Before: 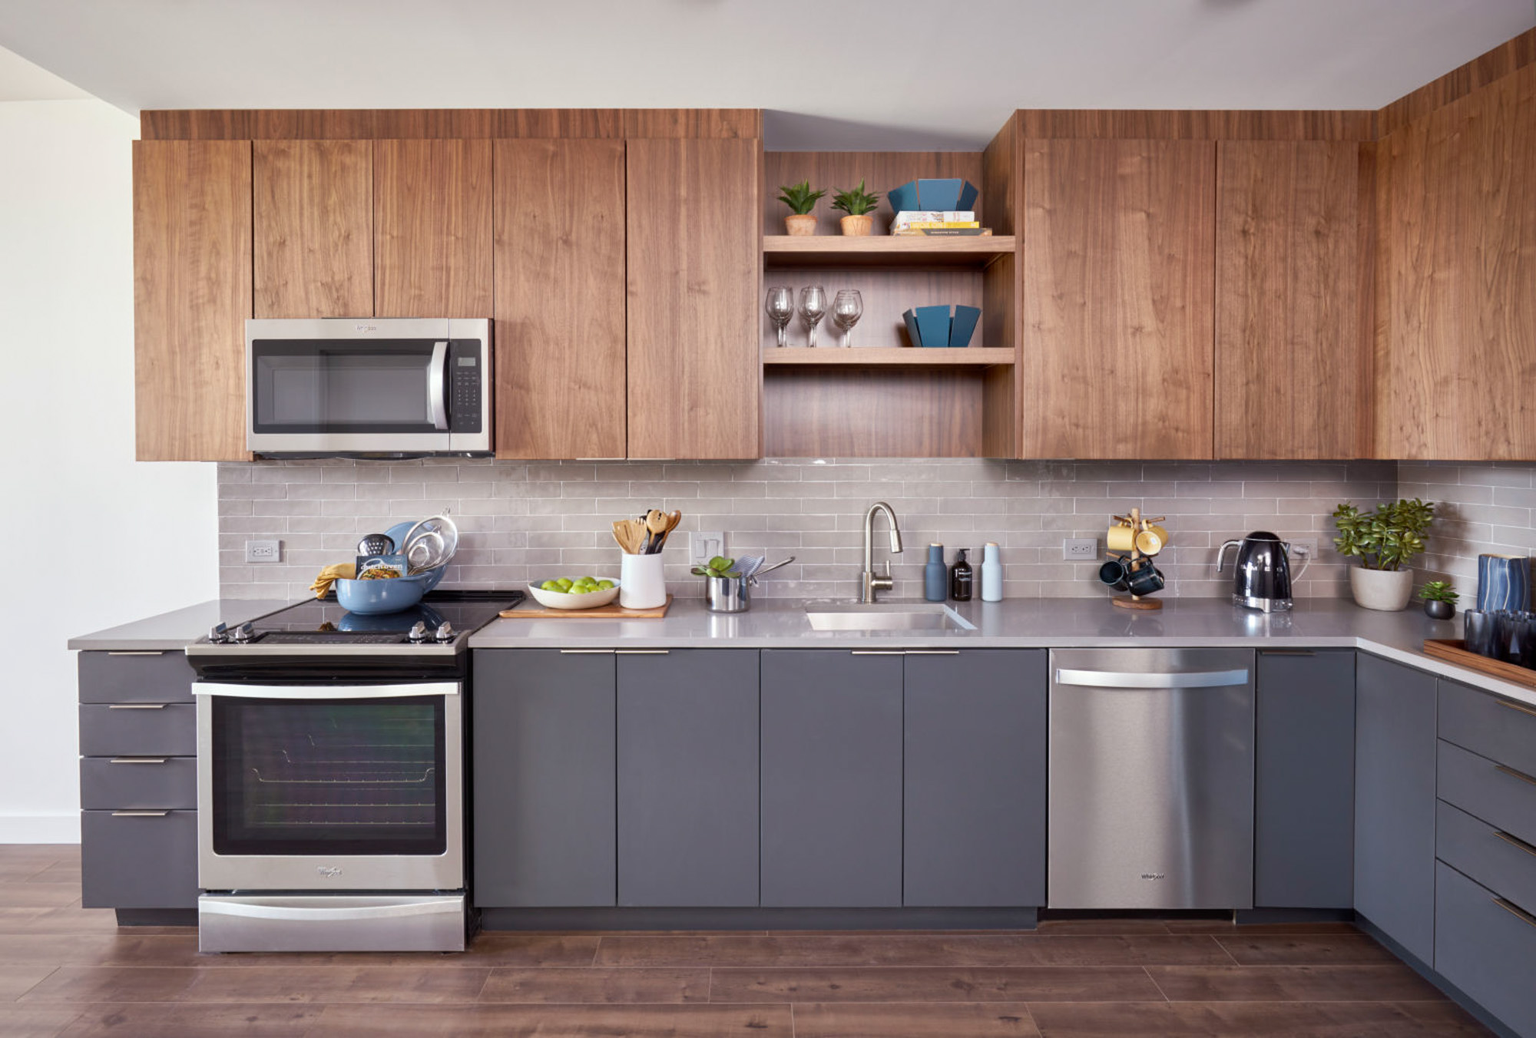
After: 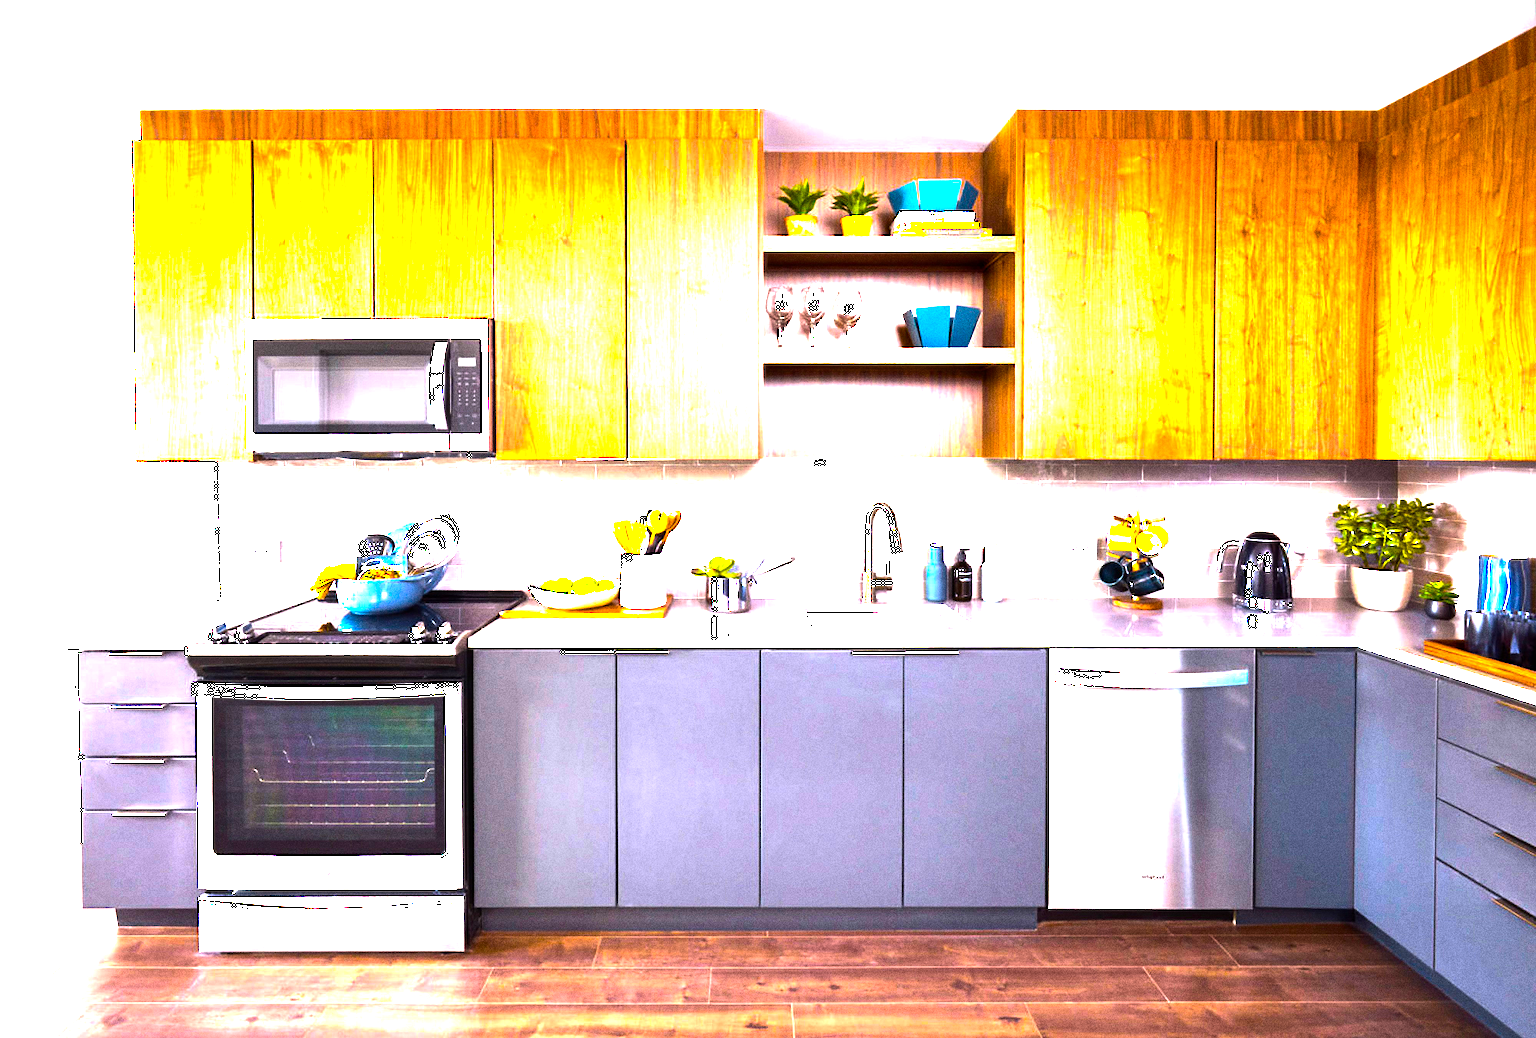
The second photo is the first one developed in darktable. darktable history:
grain: coarseness 0.09 ISO, strength 40%
exposure: black level correction 0, exposure 1 EV, compensate exposure bias true, compensate highlight preservation false
color balance rgb: linear chroma grading › shadows -30%, linear chroma grading › global chroma 35%, perceptual saturation grading › global saturation 75%, perceptual saturation grading › shadows -30%, perceptual brilliance grading › highlights 75%, perceptual brilliance grading › shadows -30%, global vibrance 35%
